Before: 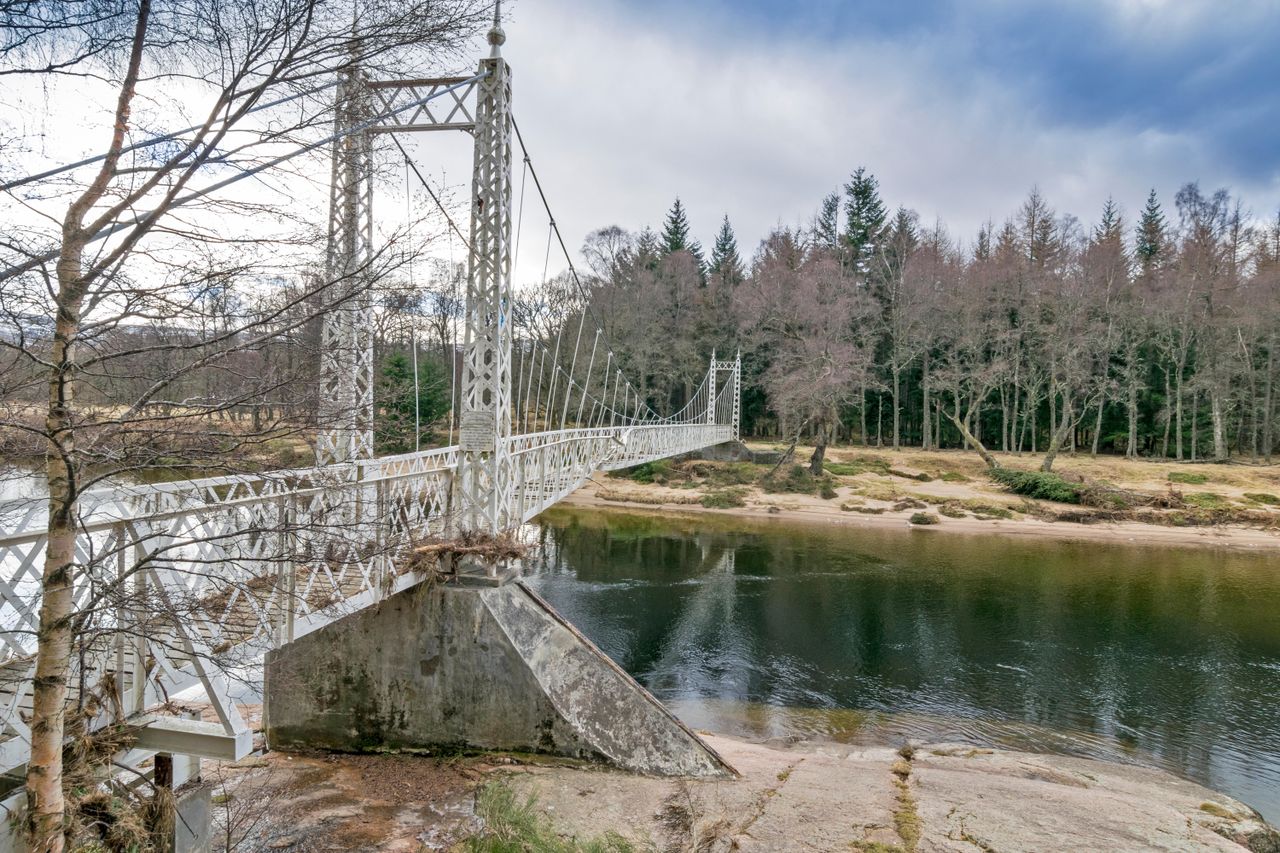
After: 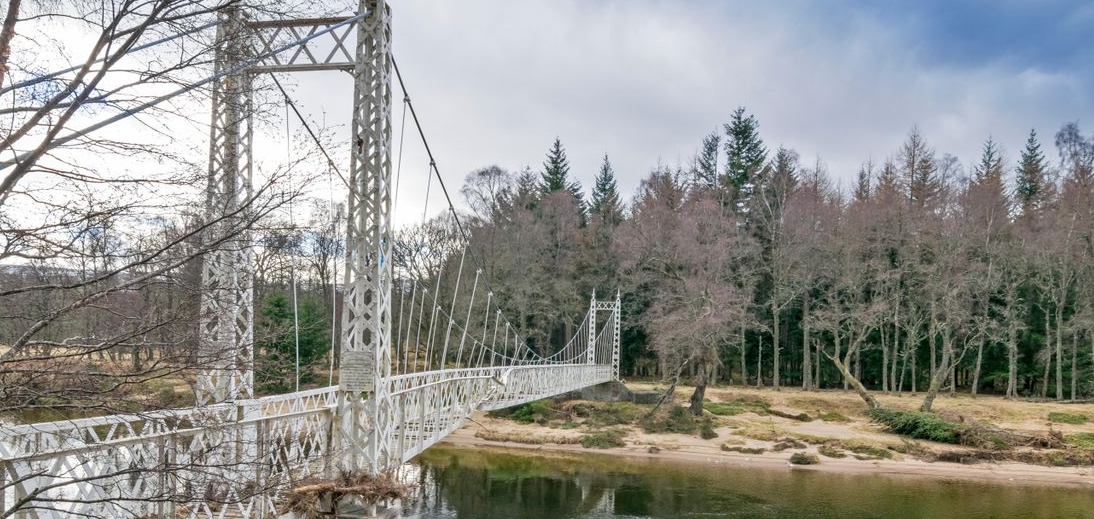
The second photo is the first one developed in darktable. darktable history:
crop and rotate: left 9.444%, top 7.26%, right 5.015%, bottom 31.802%
